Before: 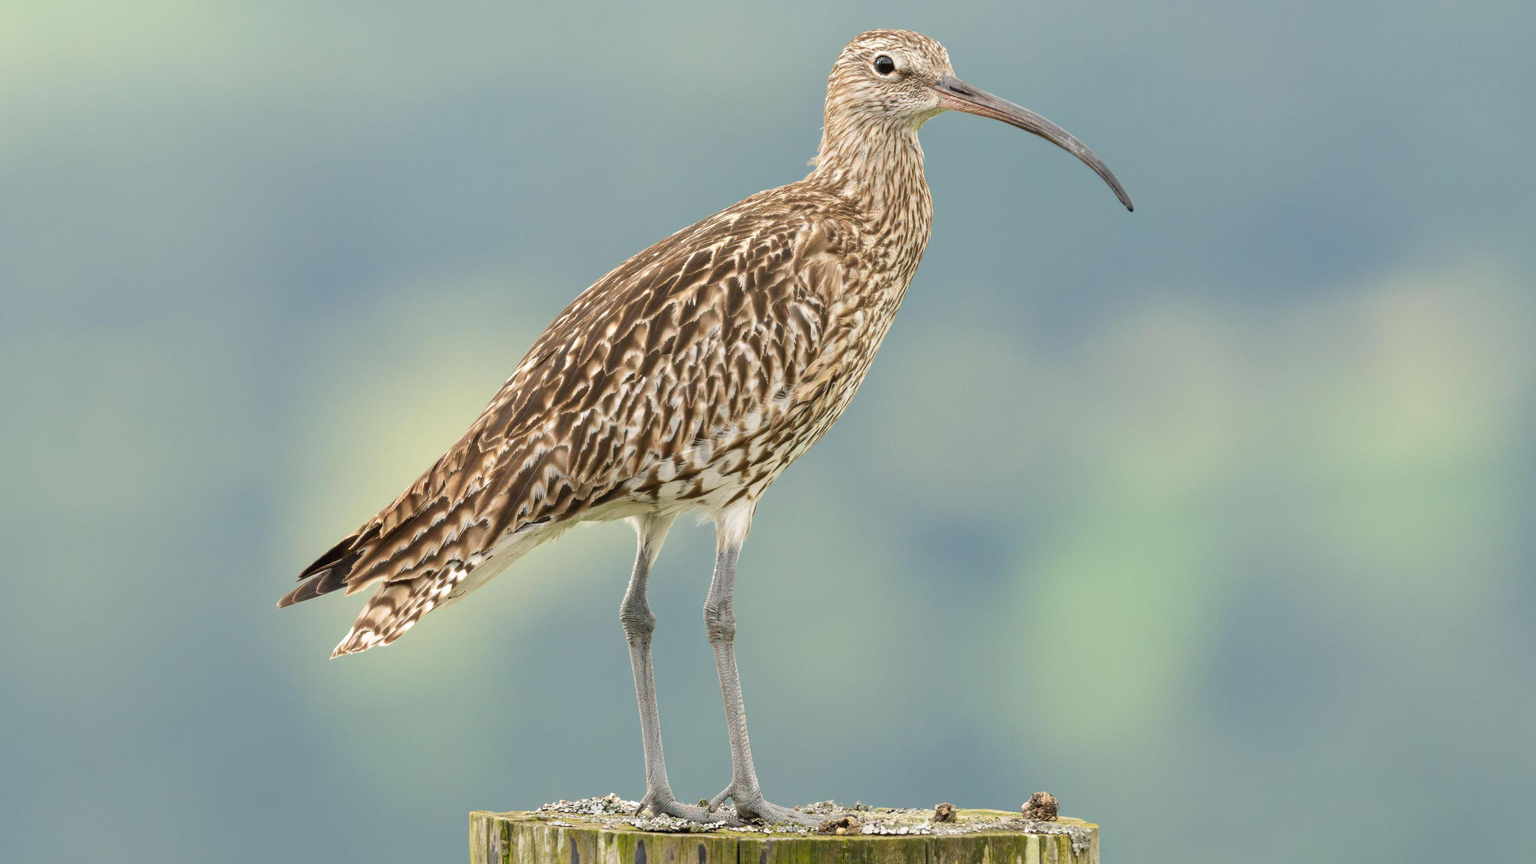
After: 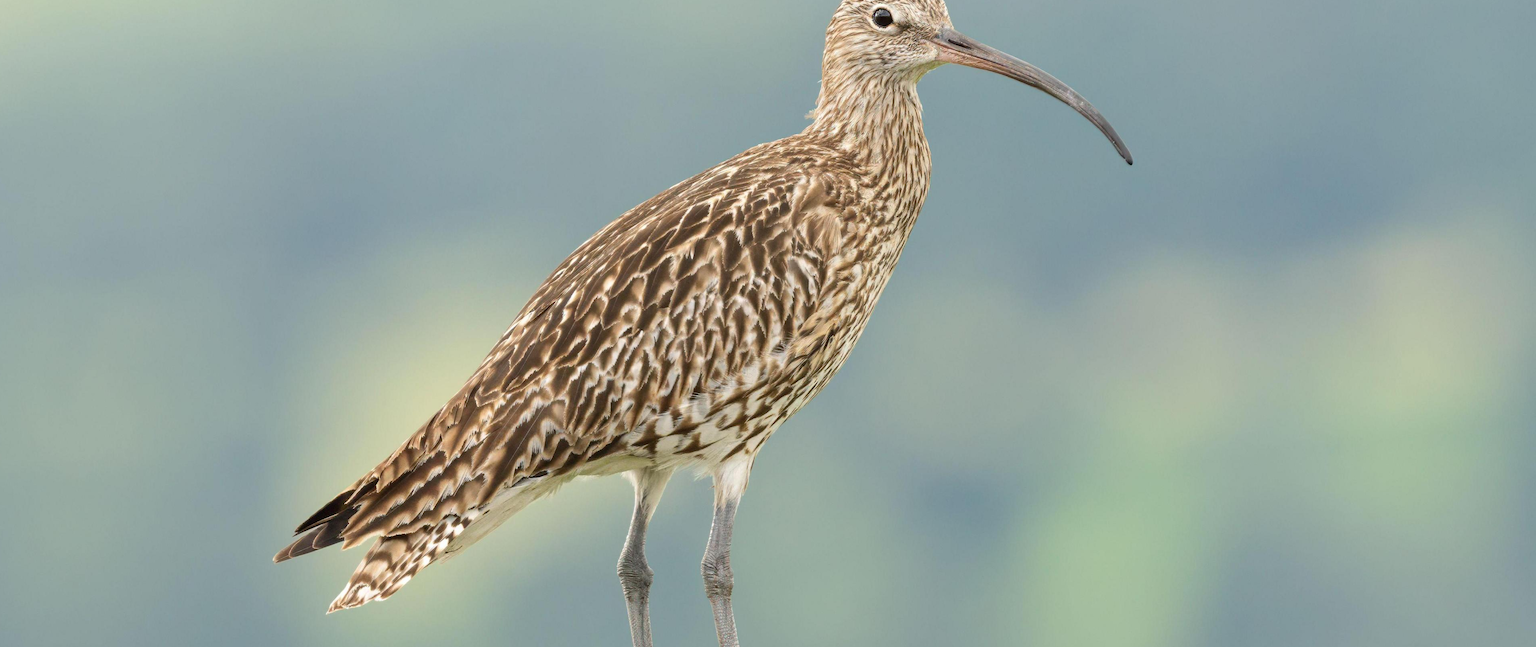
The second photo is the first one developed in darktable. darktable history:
crop: left 0.363%, top 5.552%, bottom 19.79%
